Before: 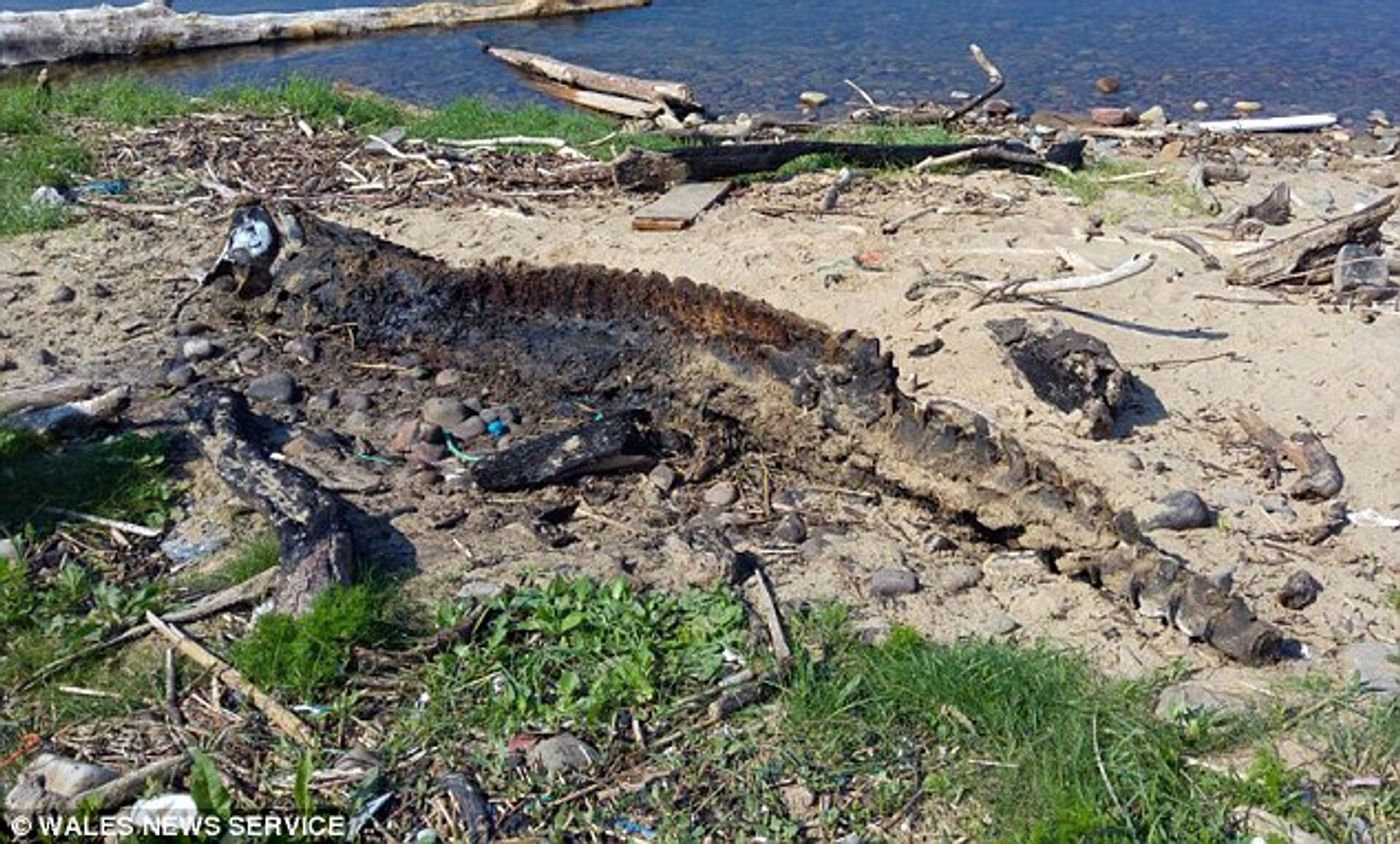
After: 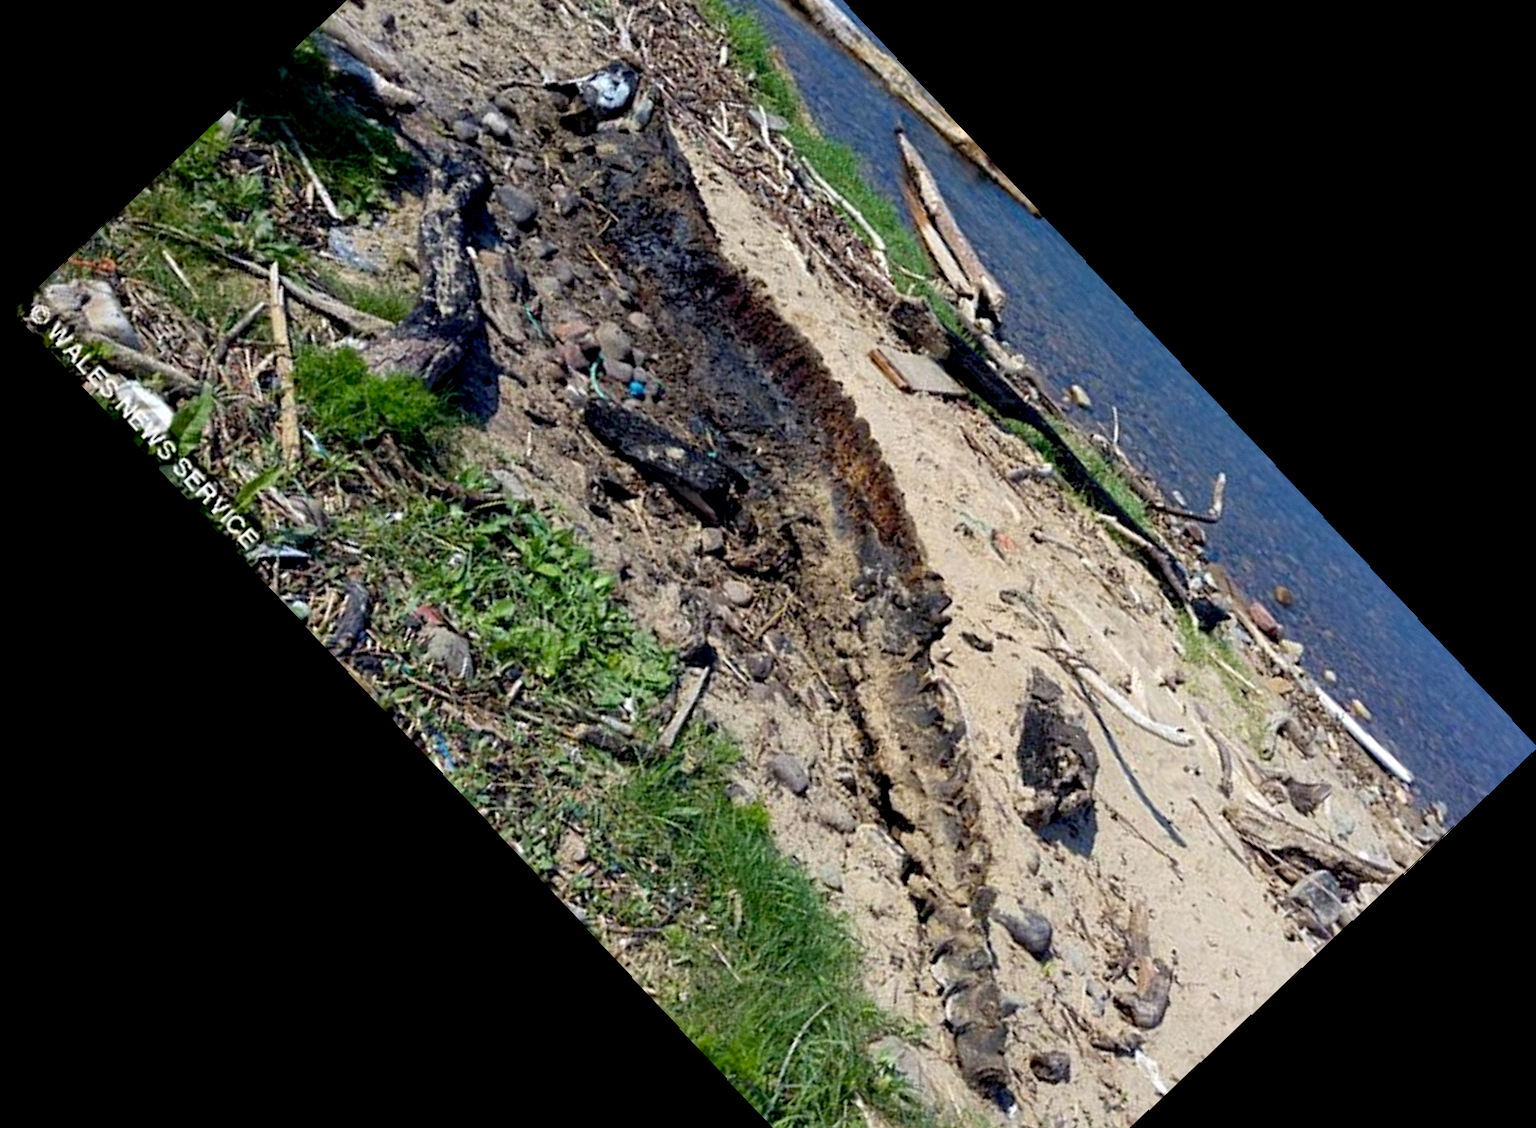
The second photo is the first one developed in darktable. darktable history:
crop and rotate: angle -46.26°, top 16.234%, right 0.912%, bottom 11.704%
rotate and perspective: rotation 0.8°, automatic cropping off
grain: coarseness 0.09 ISO, strength 10%
exposure: black level correction 0.011, compensate highlight preservation false
